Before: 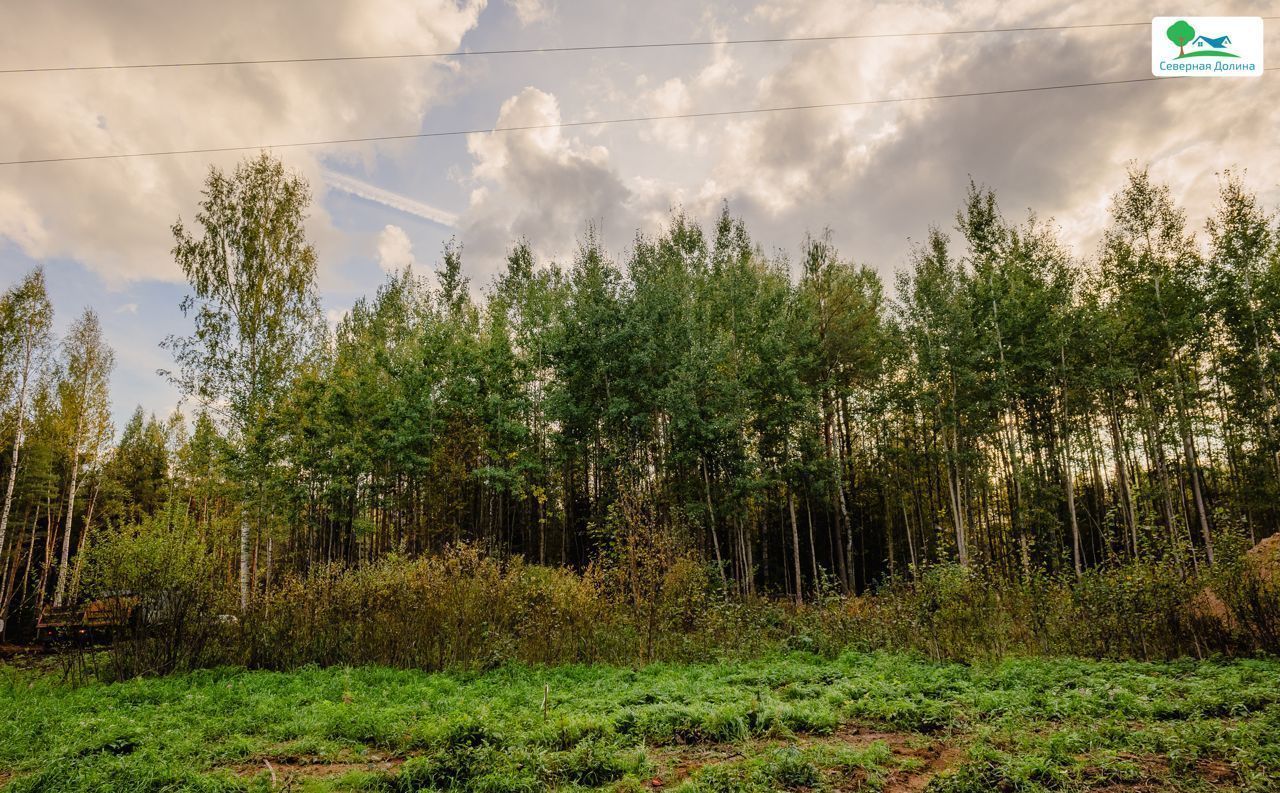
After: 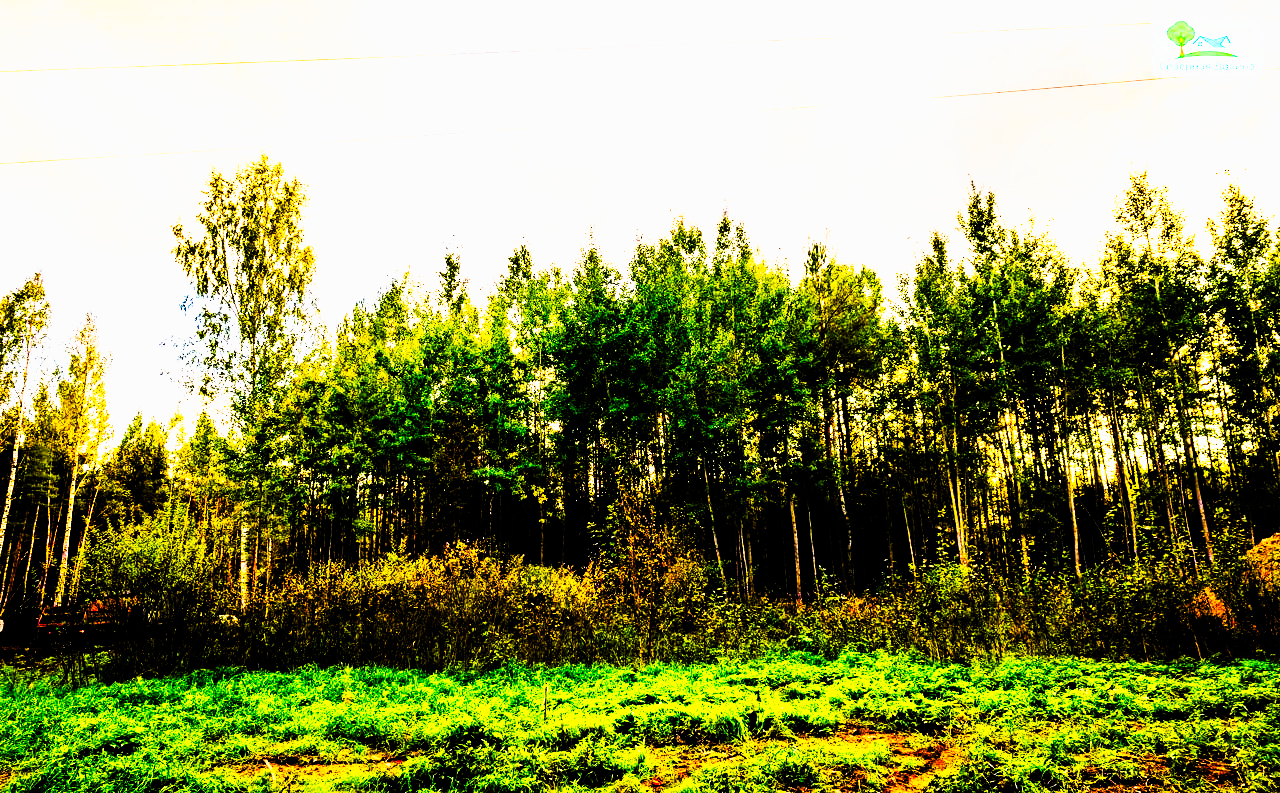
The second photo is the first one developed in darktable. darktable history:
contrast brightness saturation: brightness 0.151
filmic rgb: black relative exposure -5.13 EV, white relative exposure 3.99 EV, threshold 2.96 EV, hardness 2.88, contrast 1.301, highlights saturation mix -29.99%, enable highlight reconstruction true
tone curve: curves: ch0 [(0, 0) (0.003, 0) (0.011, 0.001) (0.025, 0.003) (0.044, 0.003) (0.069, 0.006) (0.1, 0.009) (0.136, 0.014) (0.177, 0.029) (0.224, 0.061) (0.277, 0.127) (0.335, 0.218) (0.399, 0.38) (0.468, 0.588) (0.543, 0.809) (0.623, 0.947) (0.709, 0.987) (0.801, 0.99) (0.898, 0.99) (1, 1)], preserve colors none
color balance rgb: linear chroma grading › global chroma 15.31%, perceptual saturation grading › global saturation 25.297%, global vibrance 50.221%
